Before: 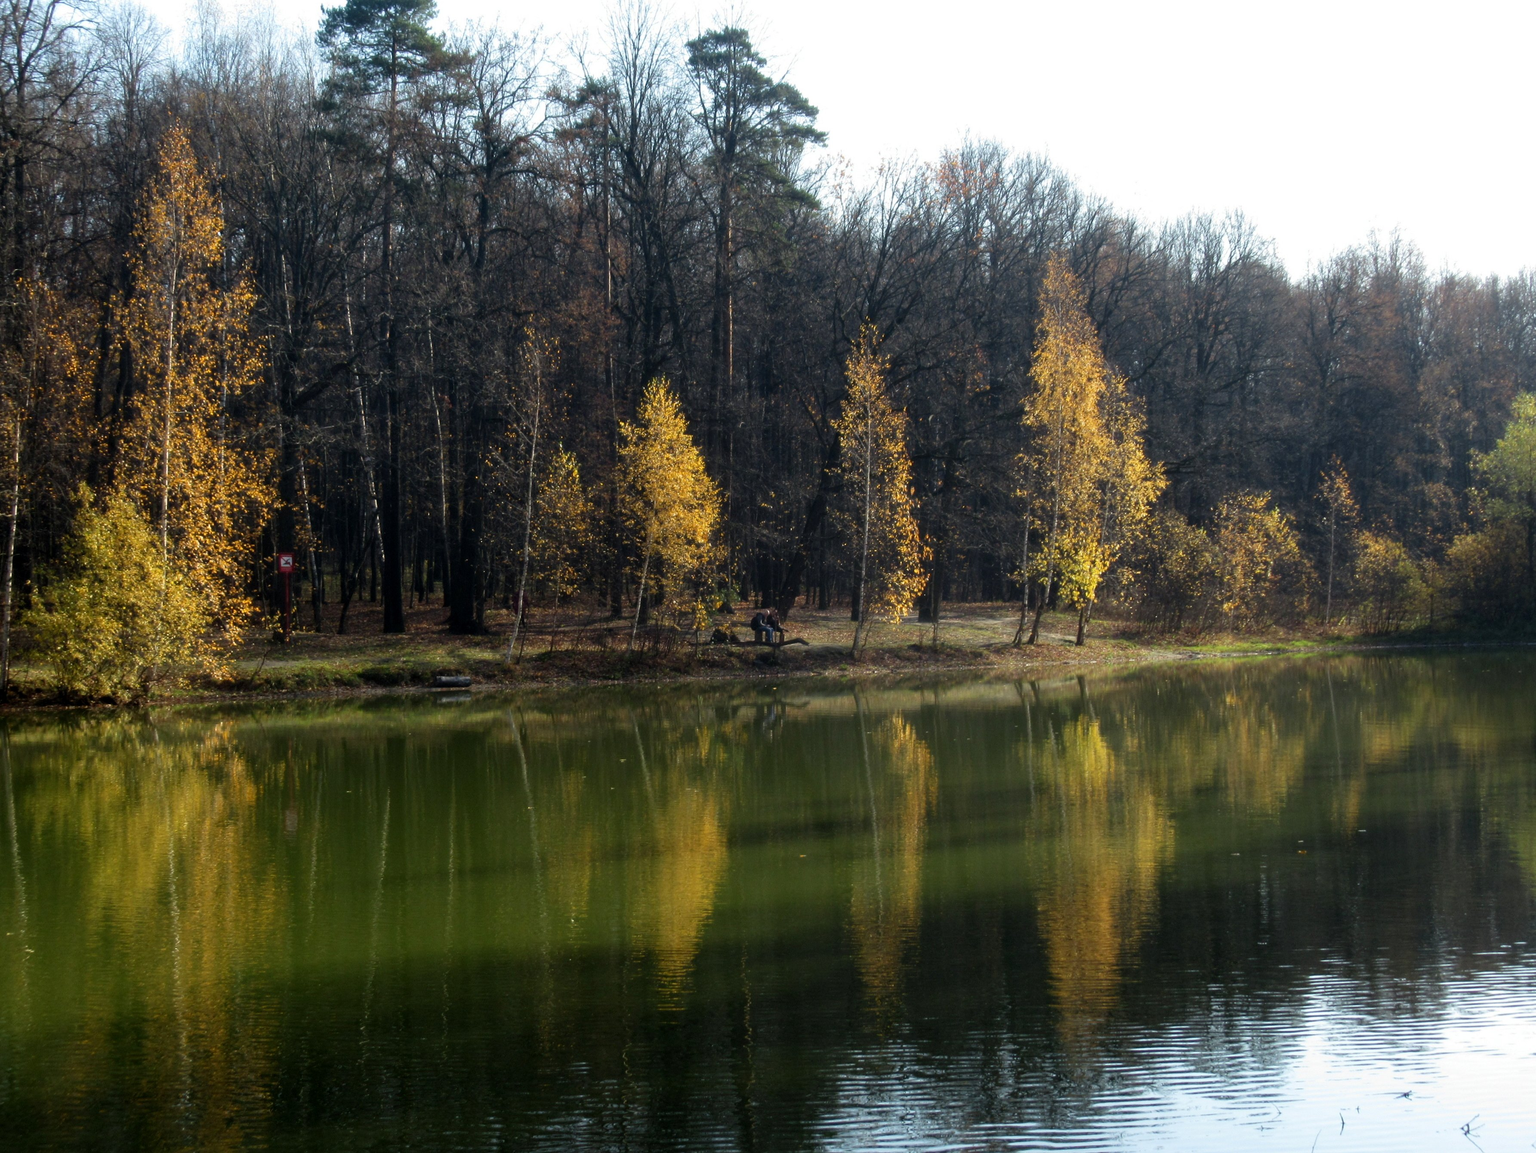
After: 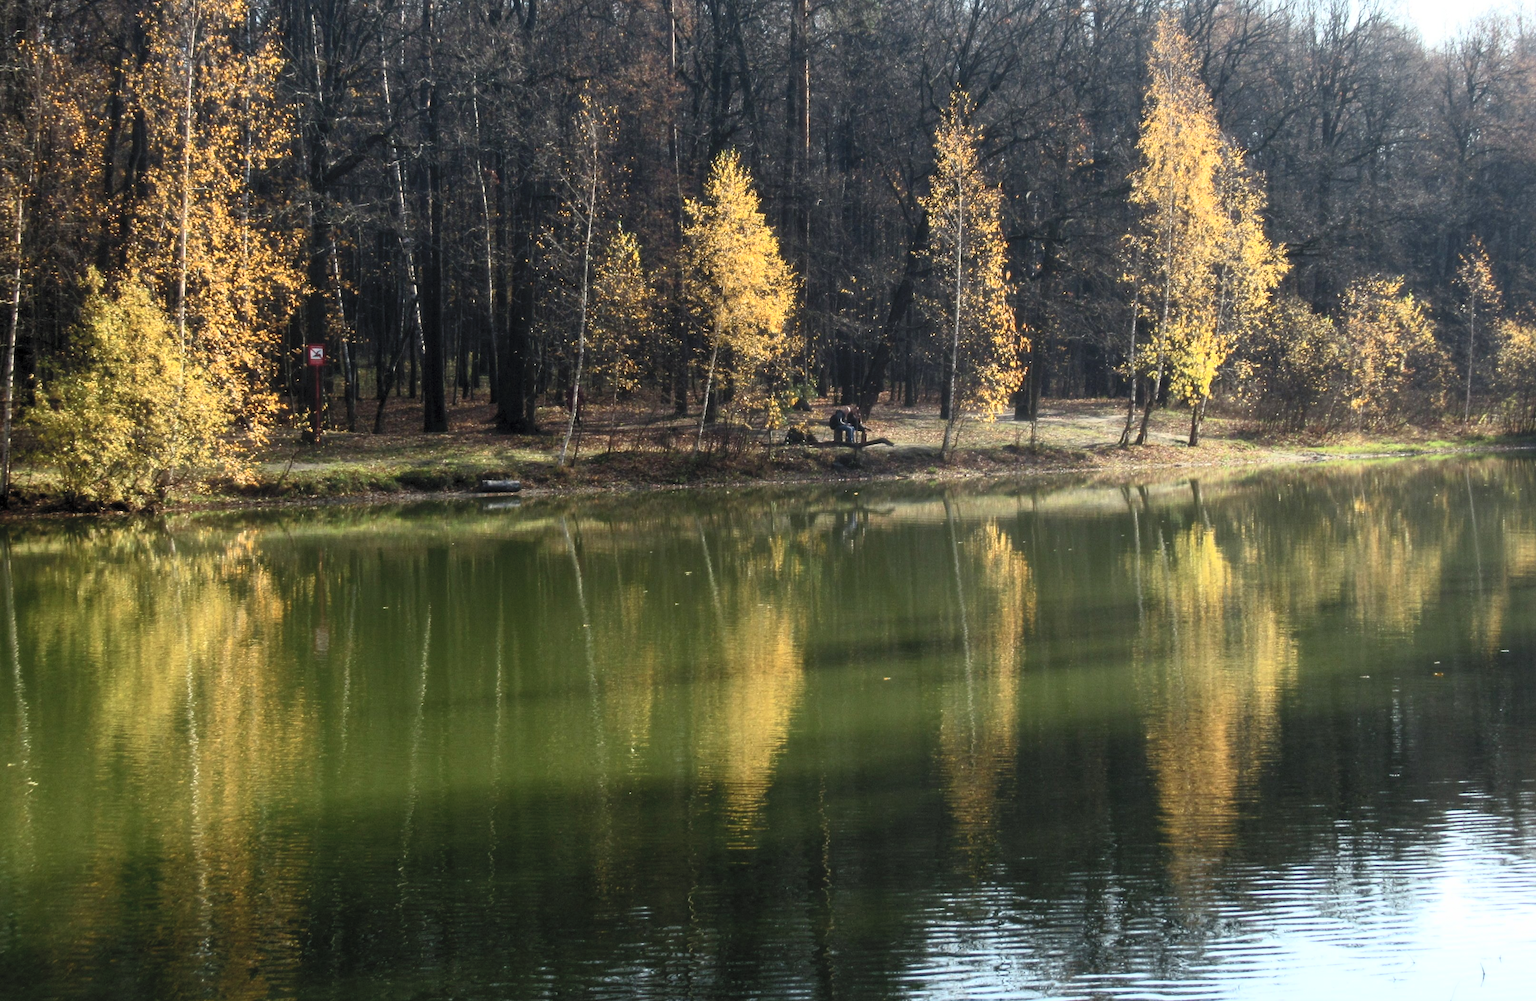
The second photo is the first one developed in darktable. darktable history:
crop: top 21.001%, right 9.457%, bottom 0.332%
contrast brightness saturation: contrast 0.381, brightness 0.524
